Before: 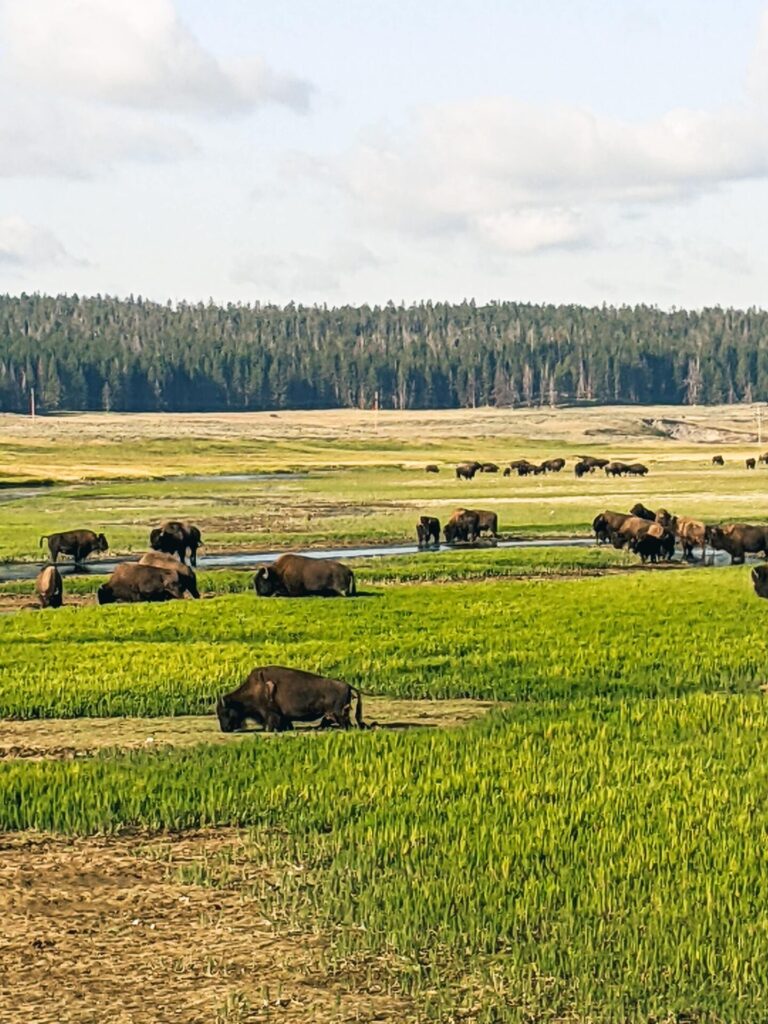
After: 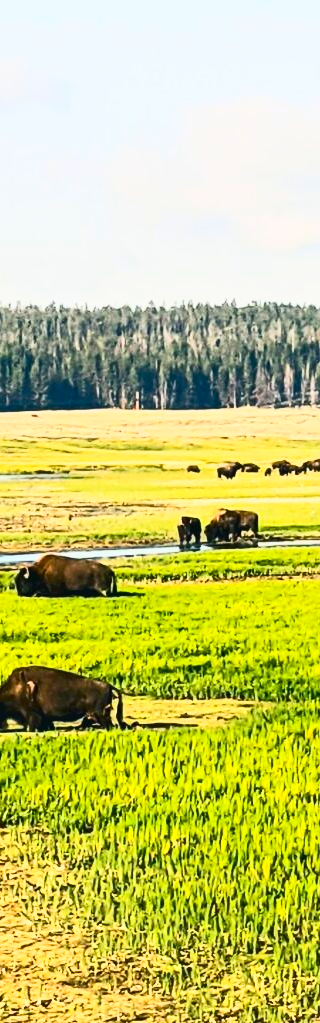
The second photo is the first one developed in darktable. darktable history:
crop: left 31.229%, right 27.105%
base curve: curves: ch0 [(0, 0) (0.262, 0.32) (0.722, 0.705) (1, 1)]
graduated density: on, module defaults
color balance rgb: perceptual saturation grading › global saturation 20%, global vibrance 20%
contrast brightness saturation: contrast 0.62, brightness 0.34, saturation 0.14
